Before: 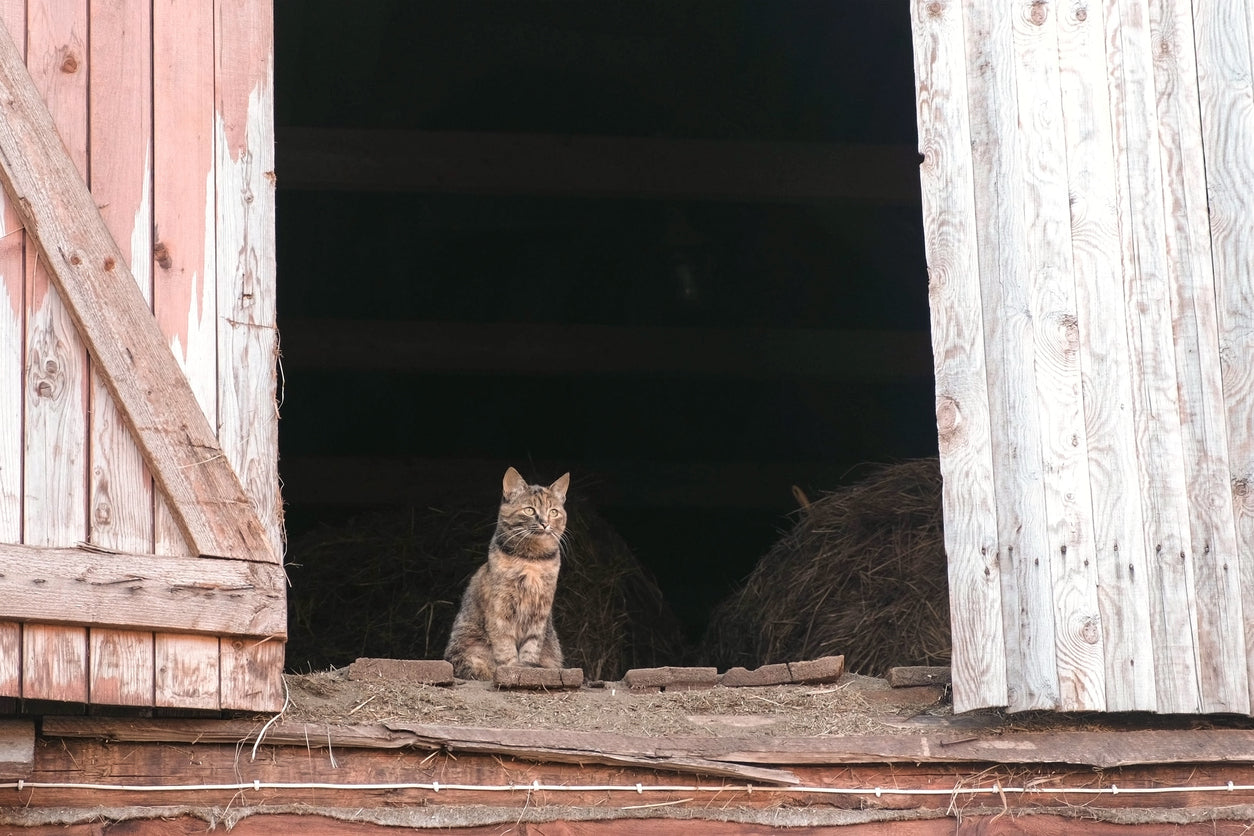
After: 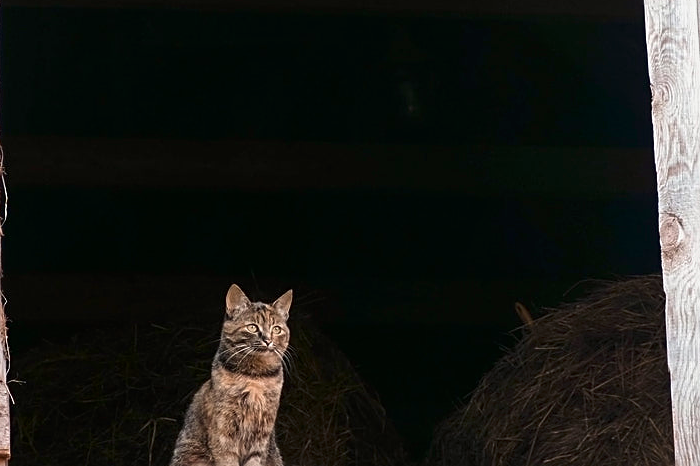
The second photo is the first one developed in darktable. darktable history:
exposure: black level correction 0.001, exposure -0.125 EV, compensate exposure bias true, compensate highlight preservation false
crop and rotate: left 22.13%, top 22.054%, right 22.026%, bottom 22.102%
contrast brightness saturation: contrast 0.07, brightness -0.14, saturation 0.11
sharpen: on, module defaults
